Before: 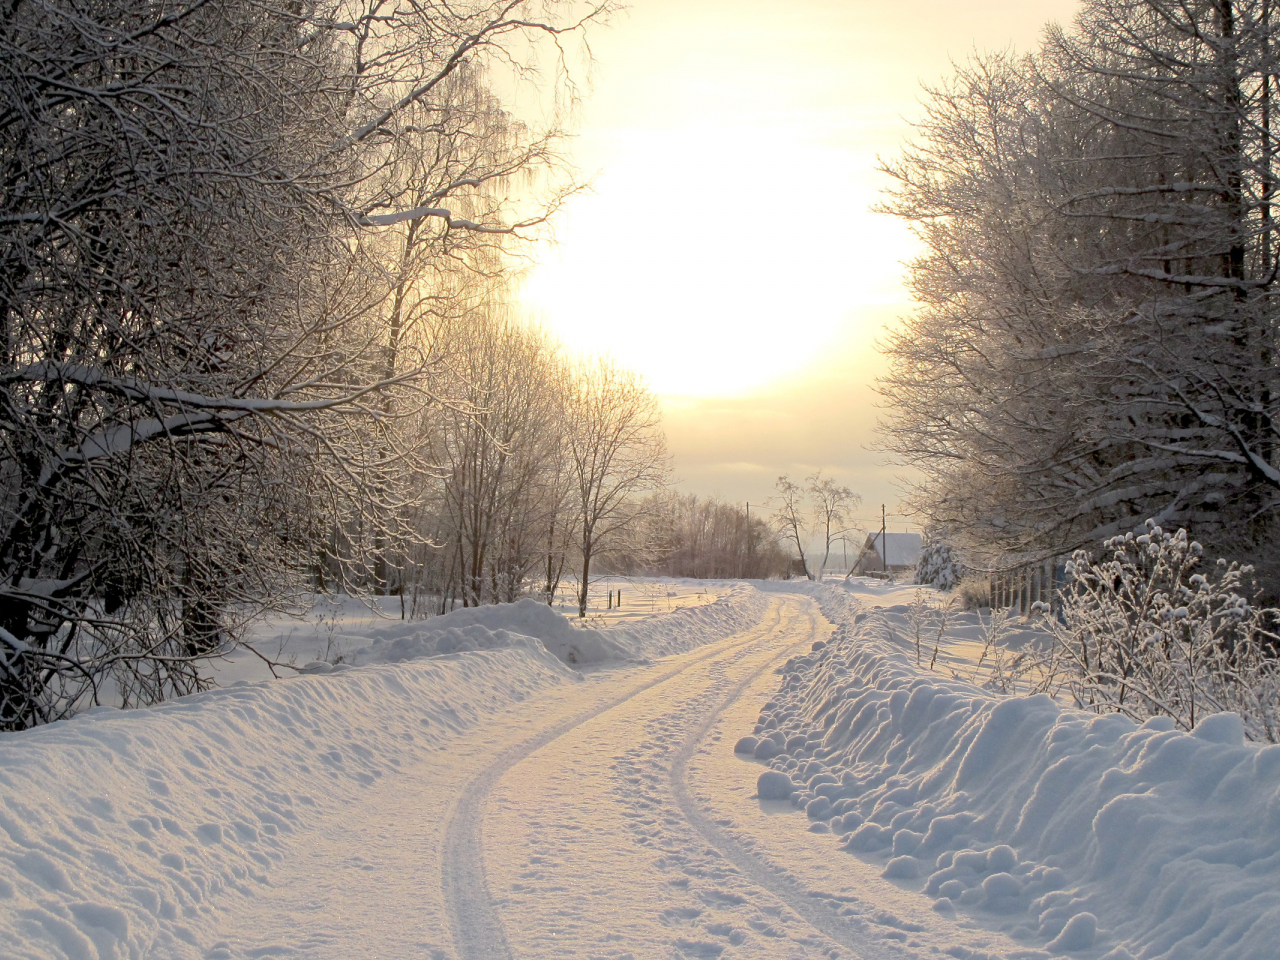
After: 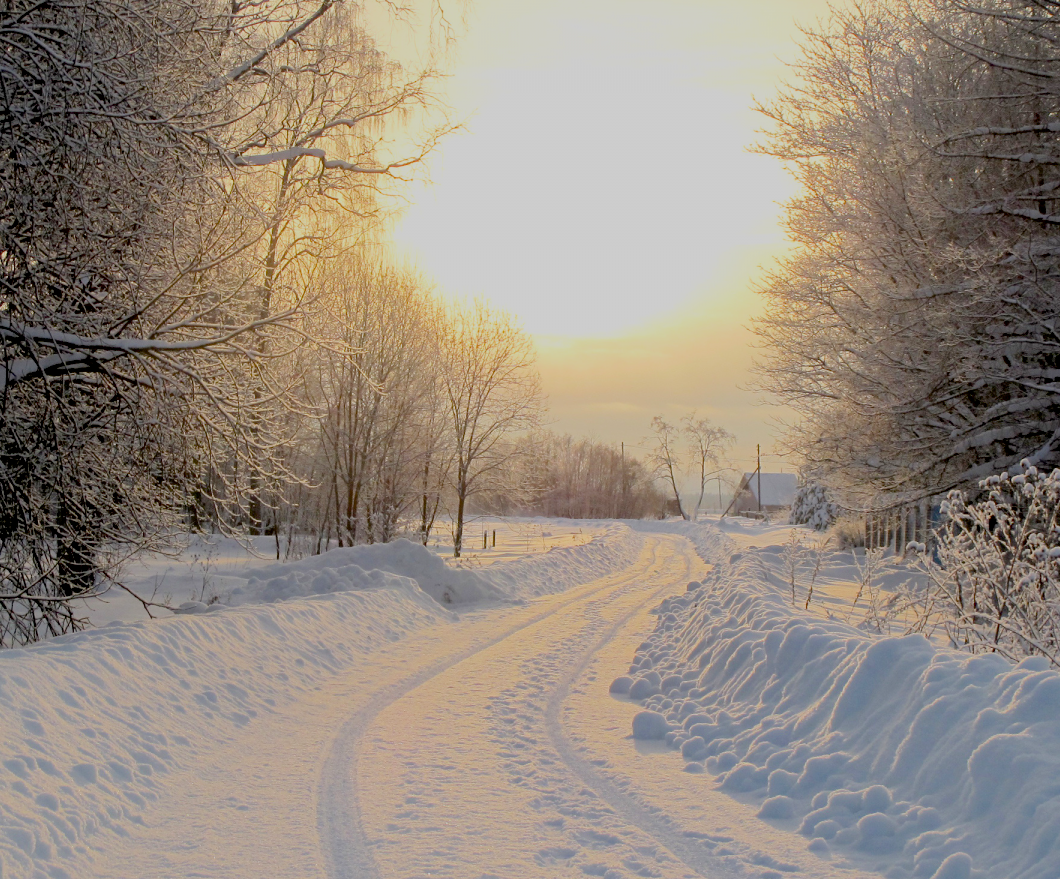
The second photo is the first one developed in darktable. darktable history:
crop: left 9.807%, top 6.259%, right 7.334%, bottom 2.177%
filmic rgb: black relative exposure -8.79 EV, white relative exposure 4.98 EV, threshold 6 EV, target black luminance 0%, hardness 3.77, latitude 66.34%, contrast 0.822, highlights saturation mix 10%, shadows ↔ highlights balance 20%, add noise in highlights 0.1, color science v4 (2020), iterations of high-quality reconstruction 0, type of noise poissonian, enable highlight reconstruction true
exposure: black level correction 0.009, exposure 0.119 EV, compensate highlight preservation false
